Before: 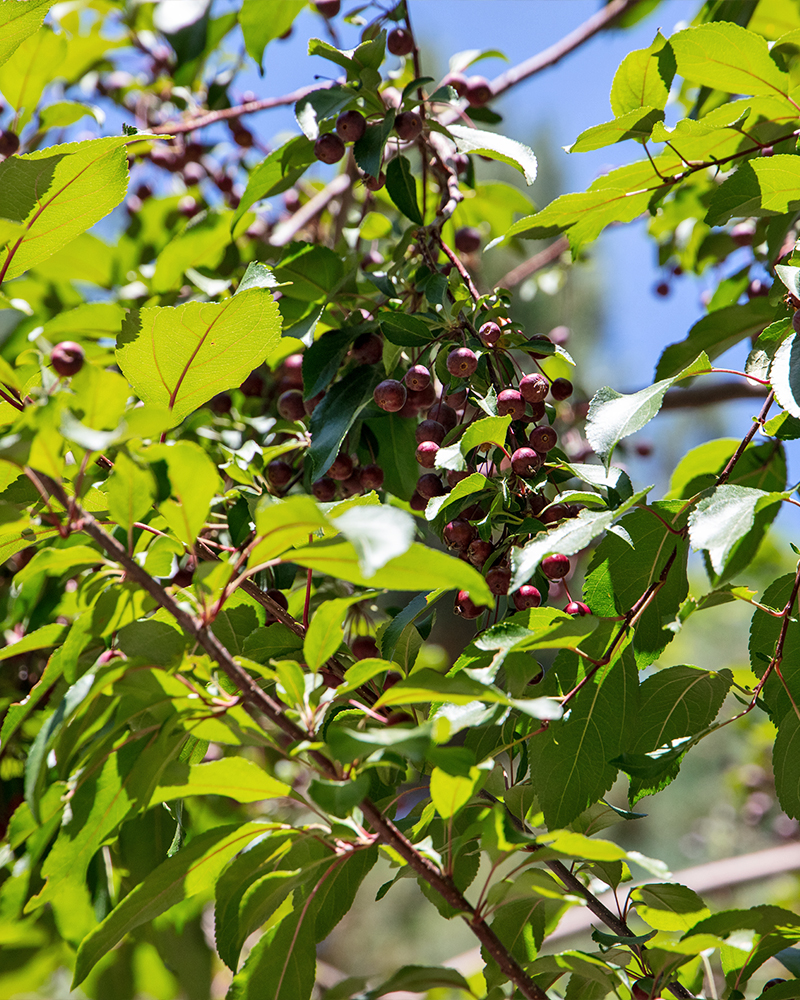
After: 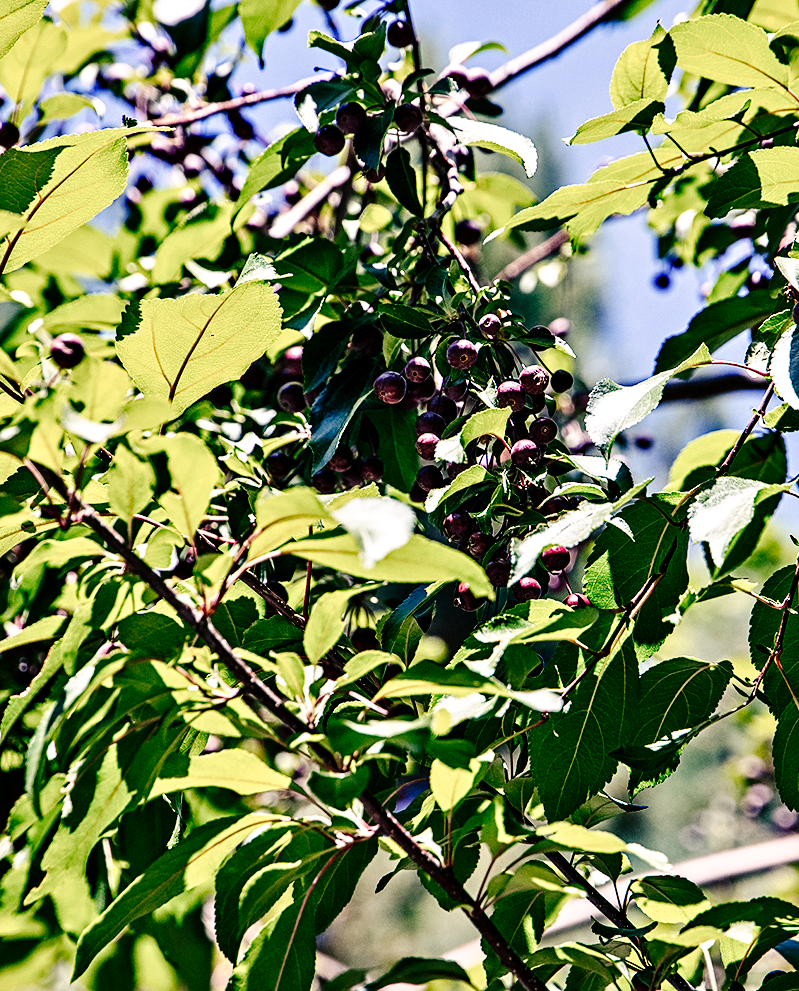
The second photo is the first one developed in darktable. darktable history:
color balance rgb: shadows lift › luminance -40.858%, shadows lift › chroma 14.421%, shadows lift › hue 261.12°, highlights gain › chroma 2.062%, highlights gain › hue 46.29°, perceptual saturation grading › global saturation -0.111%, perceptual saturation grading › highlights -30.136%, perceptual saturation grading › shadows 19.203%
crop: top 0.824%, right 0.042%
tone curve: curves: ch0 [(0, 0) (0.003, 0.003) (0.011, 0.005) (0.025, 0.008) (0.044, 0.012) (0.069, 0.02) (0.1, 0.031) (0.136, 0.047) (0.177, 0.088) (0.224, 0.141) (0.277, 0.222) (0.335, 0.32) (0.399, 0.422) (0.468, 0.523) (0.543, 0.623) (0.623, 0.716) (0.709, 0.796) (0.801, 0.88) (0.898, 0.958) (1, 1)], preserve colors none
contrast equalizer: octaves 7, y [[0.5, 0.542, 0.583, 0.625, 0.667, 0.708], [0.5 ×6], [0.5 ×6], [0 ×6], [0 ×6]]
